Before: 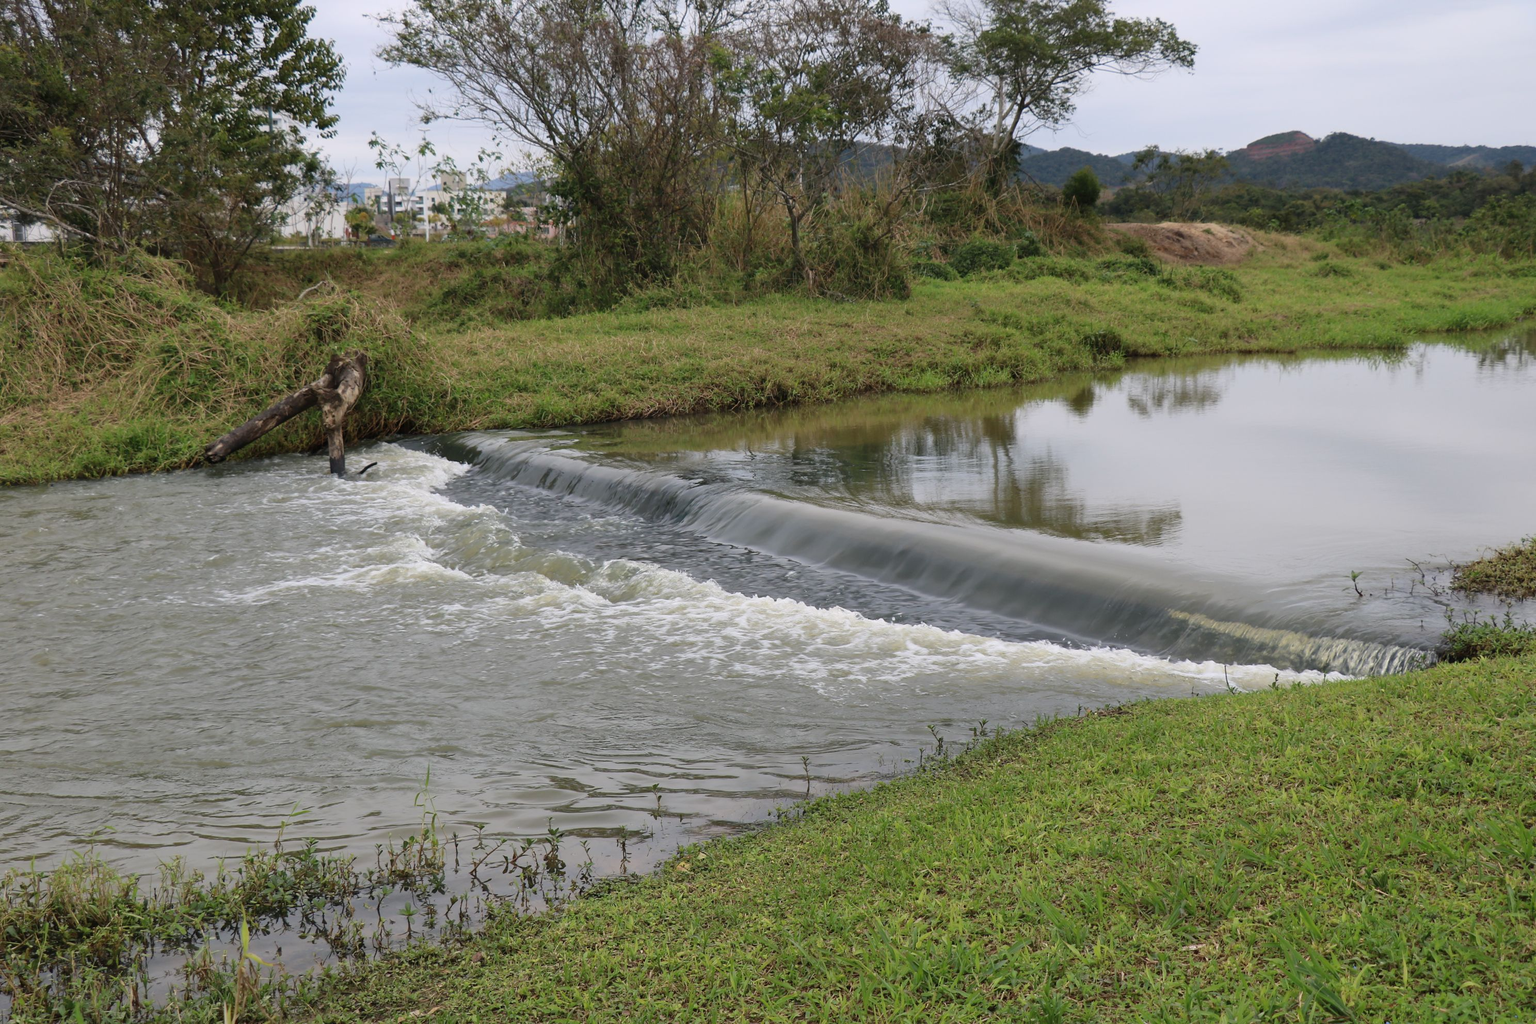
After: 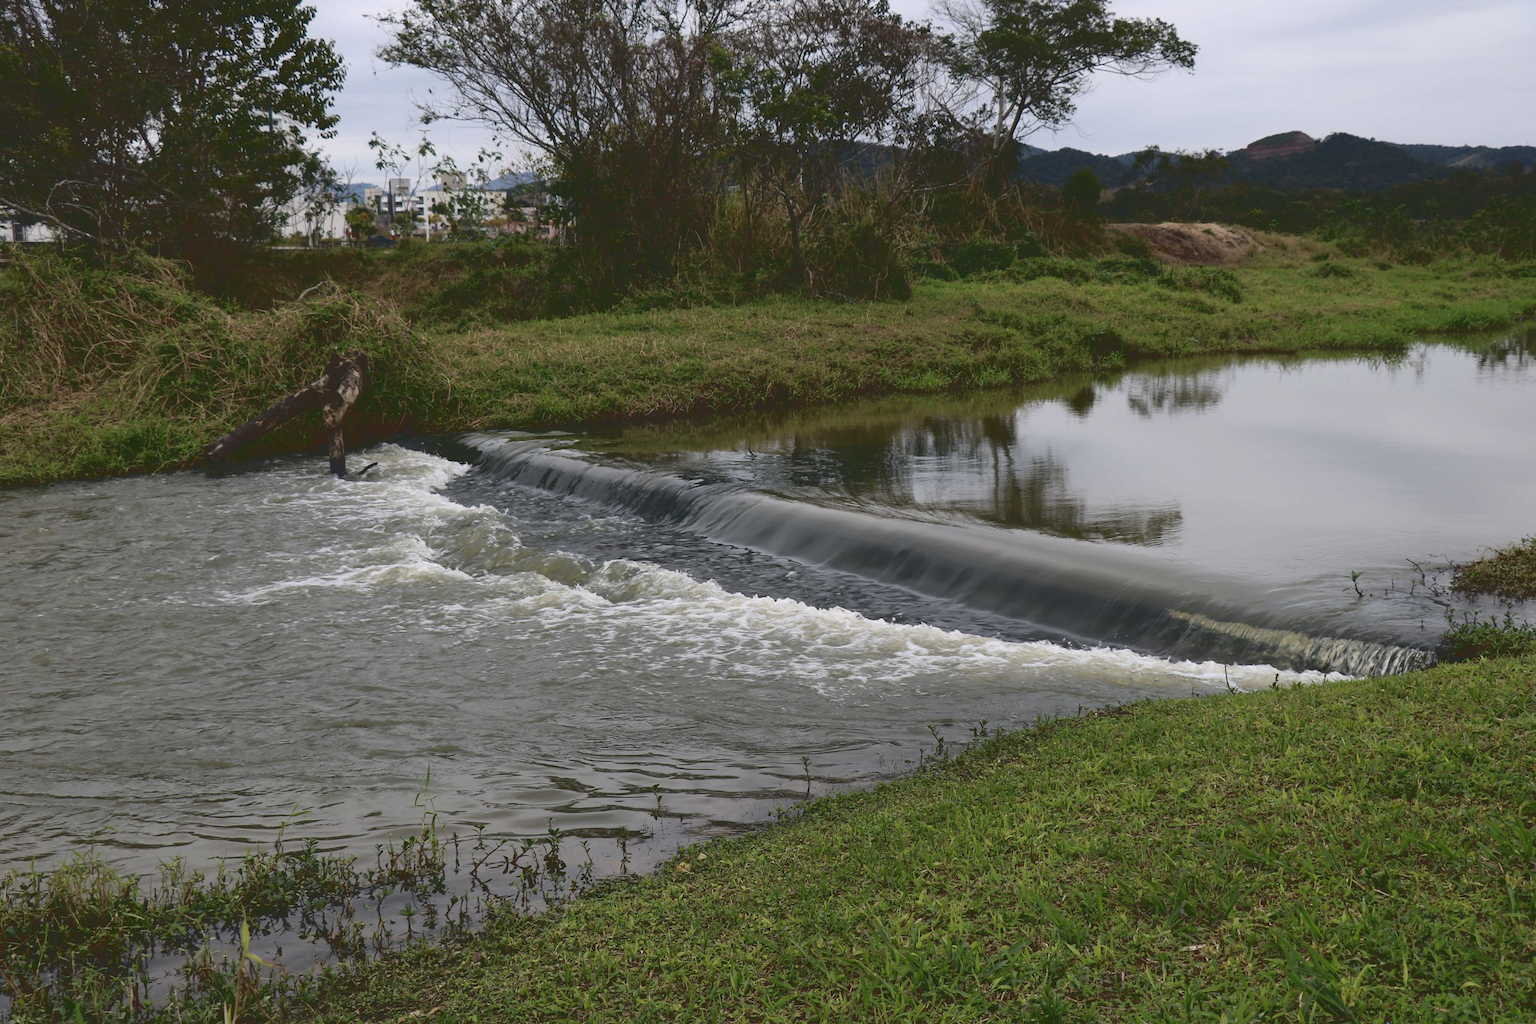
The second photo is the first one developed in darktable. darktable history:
tone equalizer: edges refinement/feathering 500, mask exposure compensation -1.57 EV, preserve details no
base curve: curves: ch0 [(0, 0.02) (0.083, 0.036) (1, 1)]
